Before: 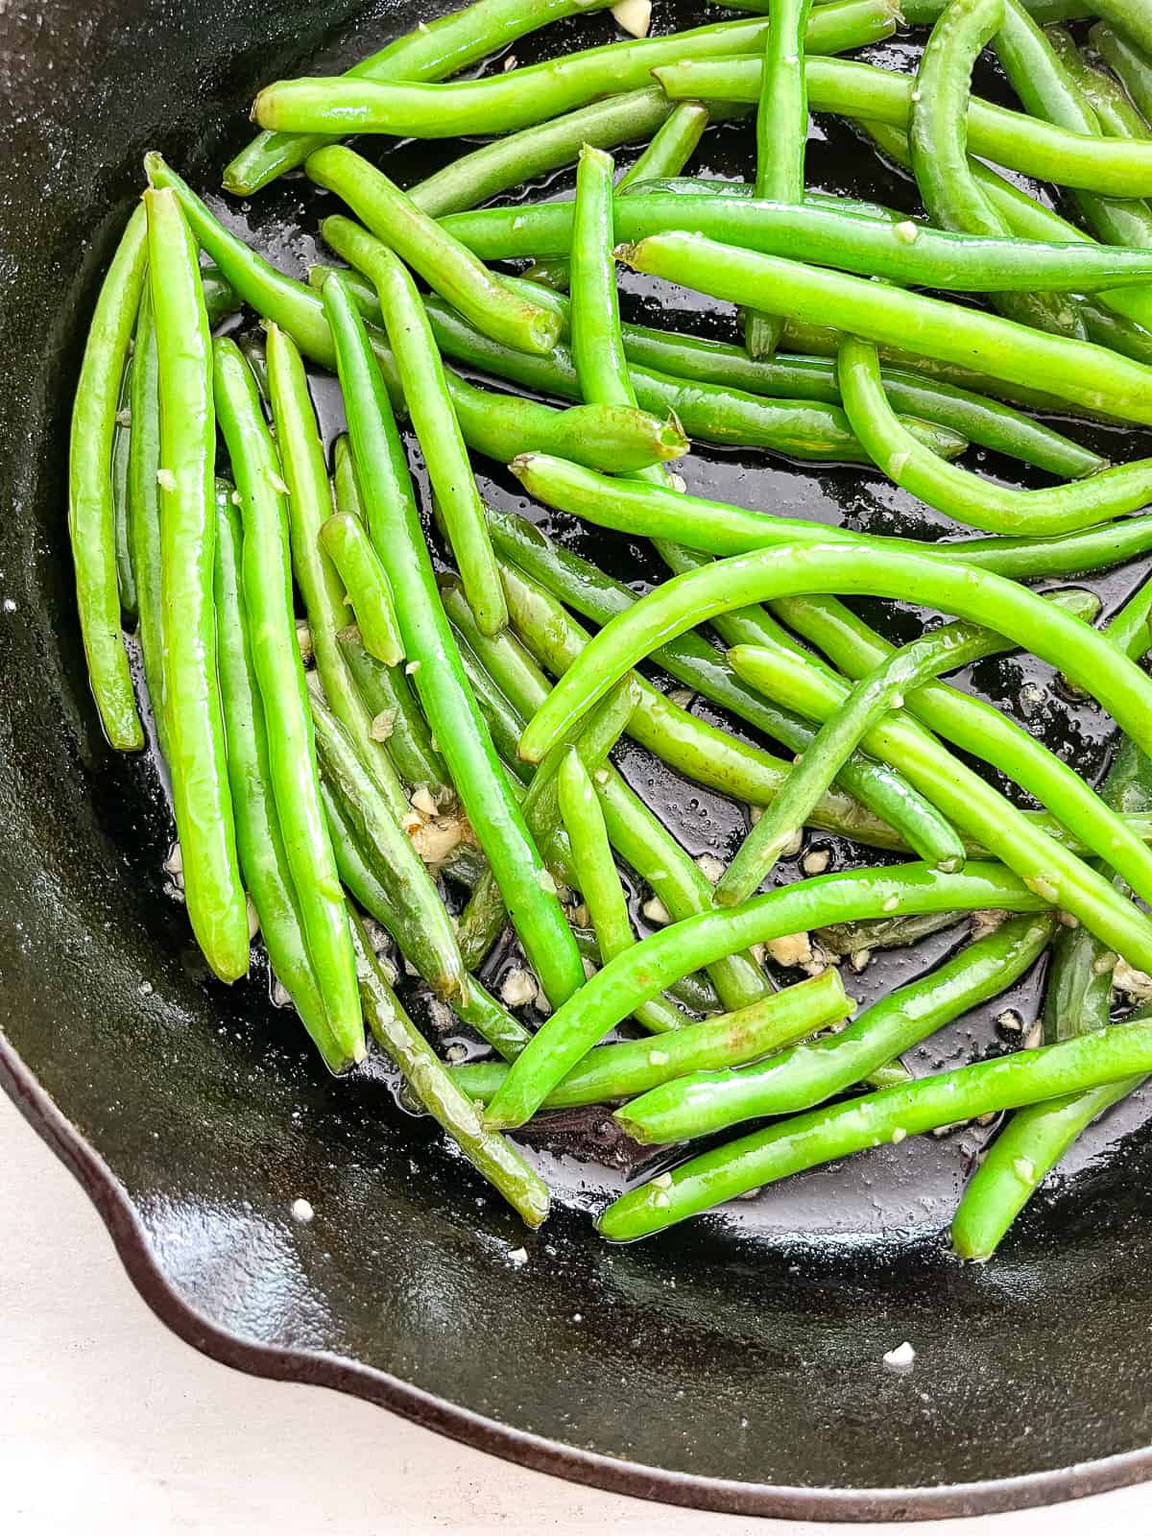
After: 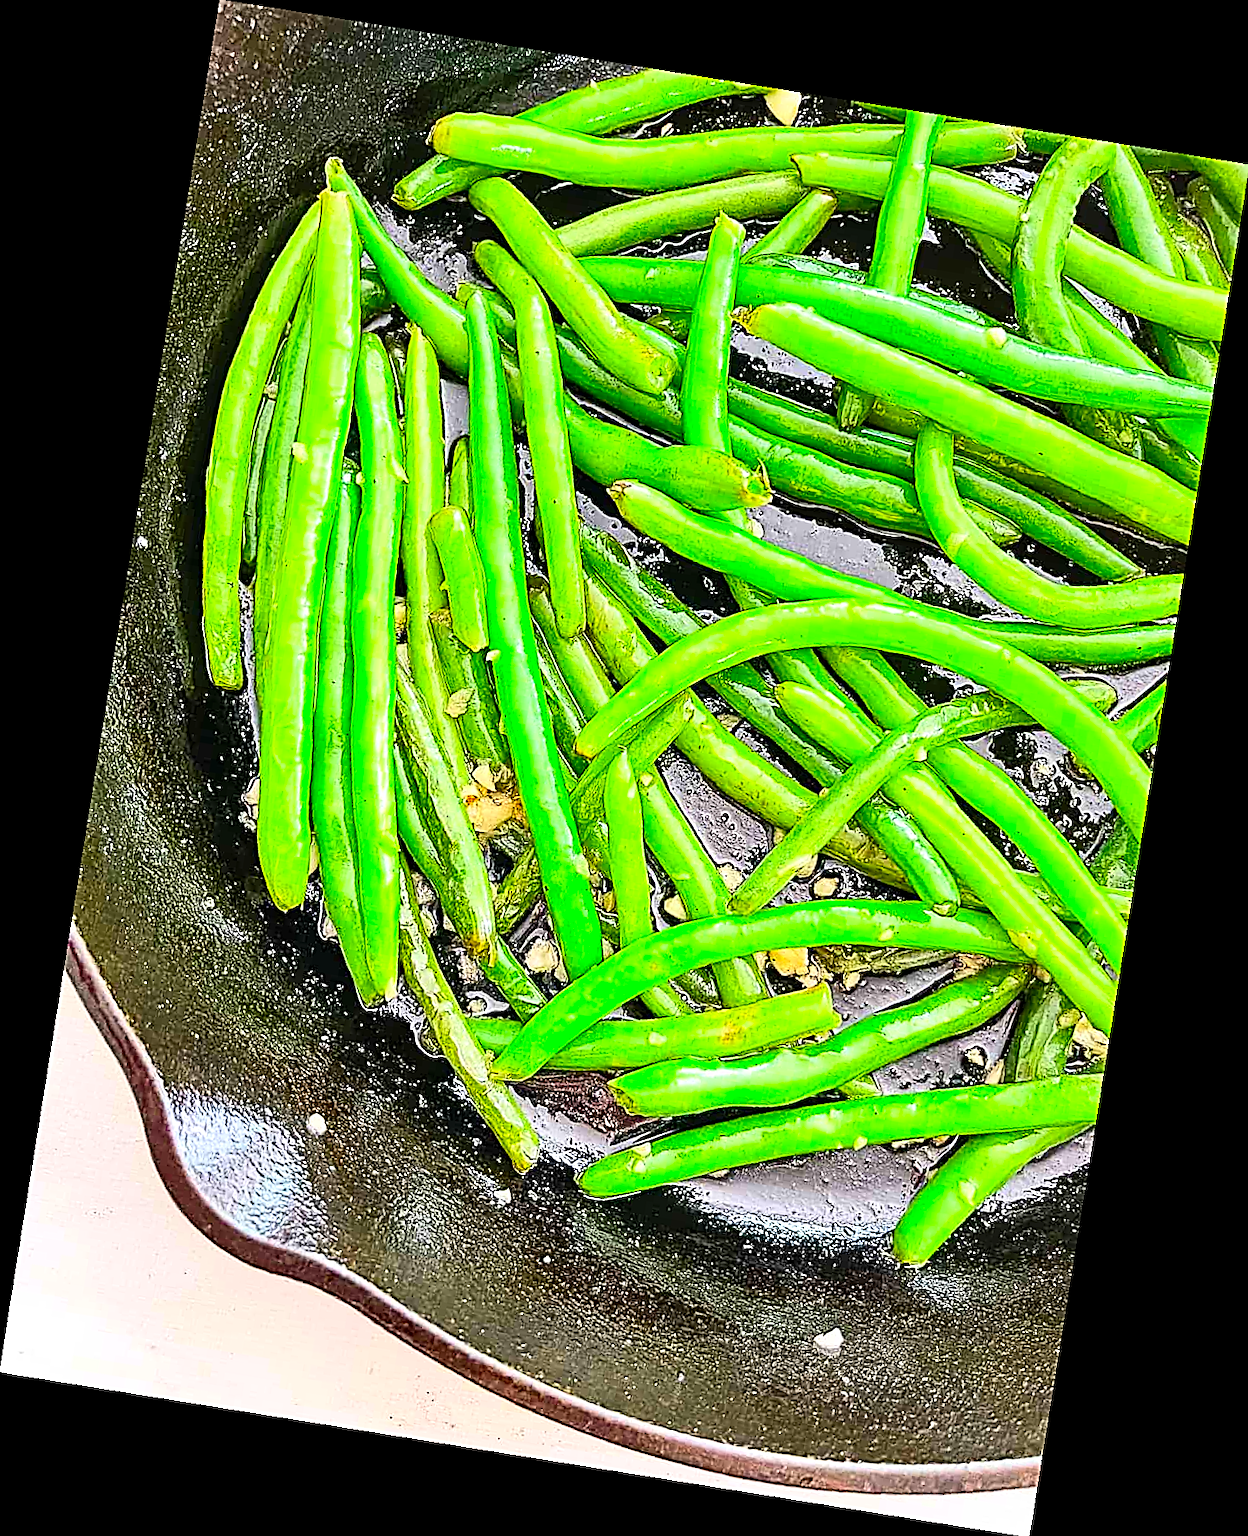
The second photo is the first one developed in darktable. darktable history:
contrast brightness saturation: contrast 0.2, brightness 0.2, saturation 0.8
sharpen: amount 2
rotate and perspective: rotation 9.12°, automatic cropping off
